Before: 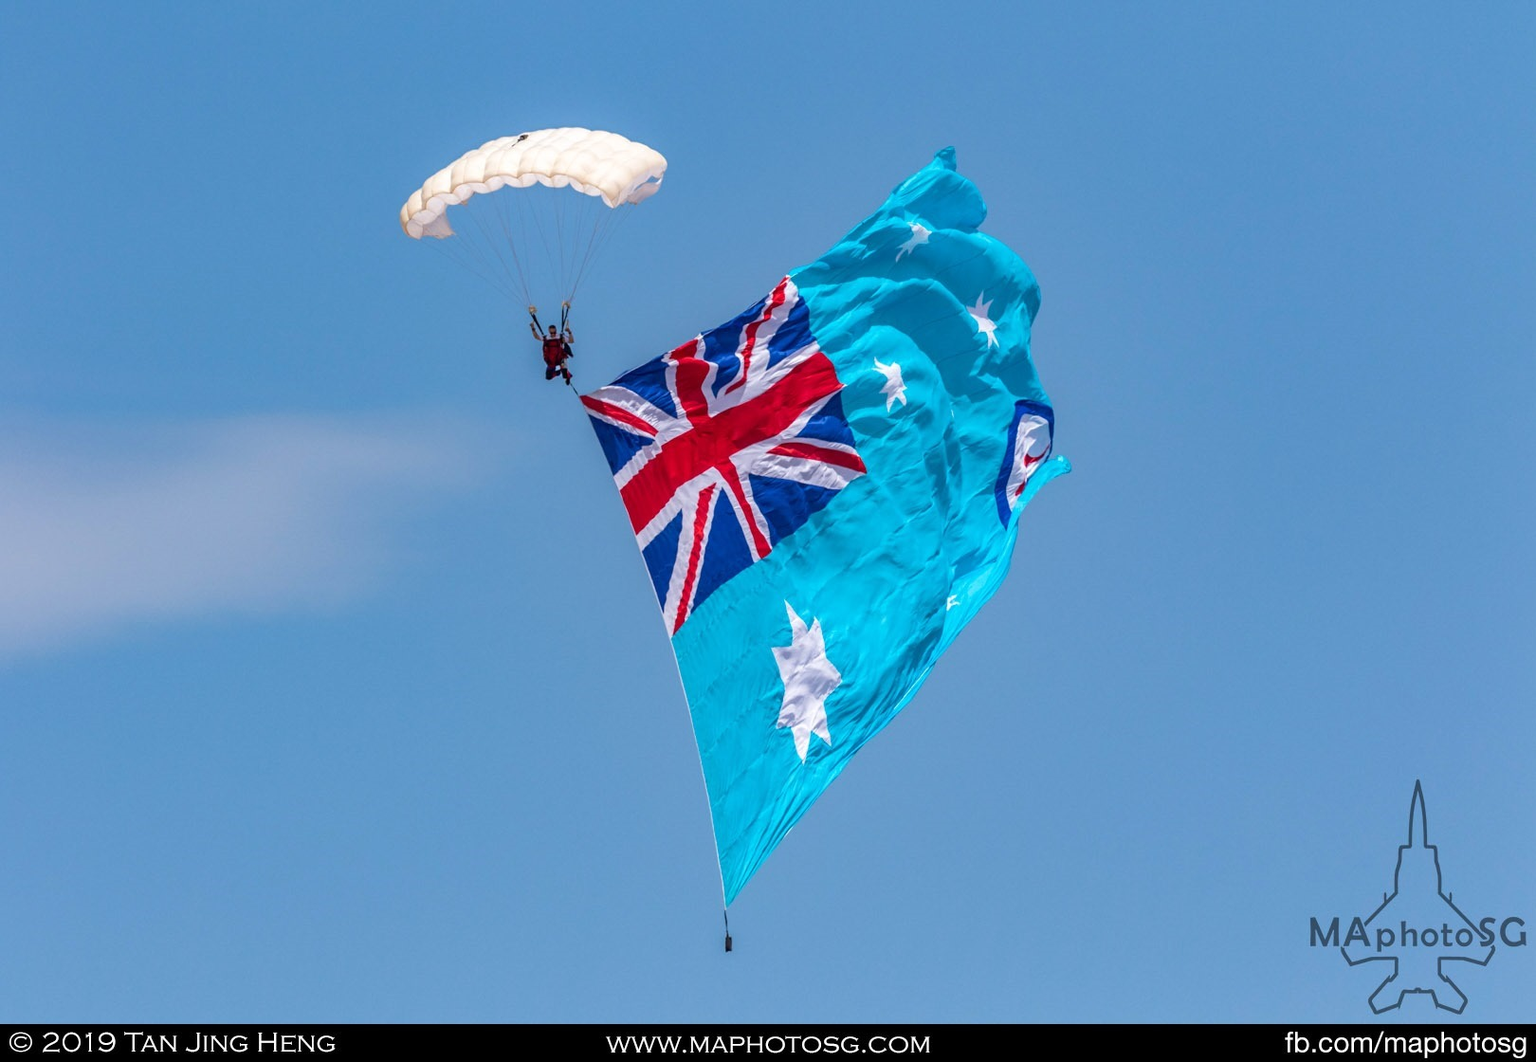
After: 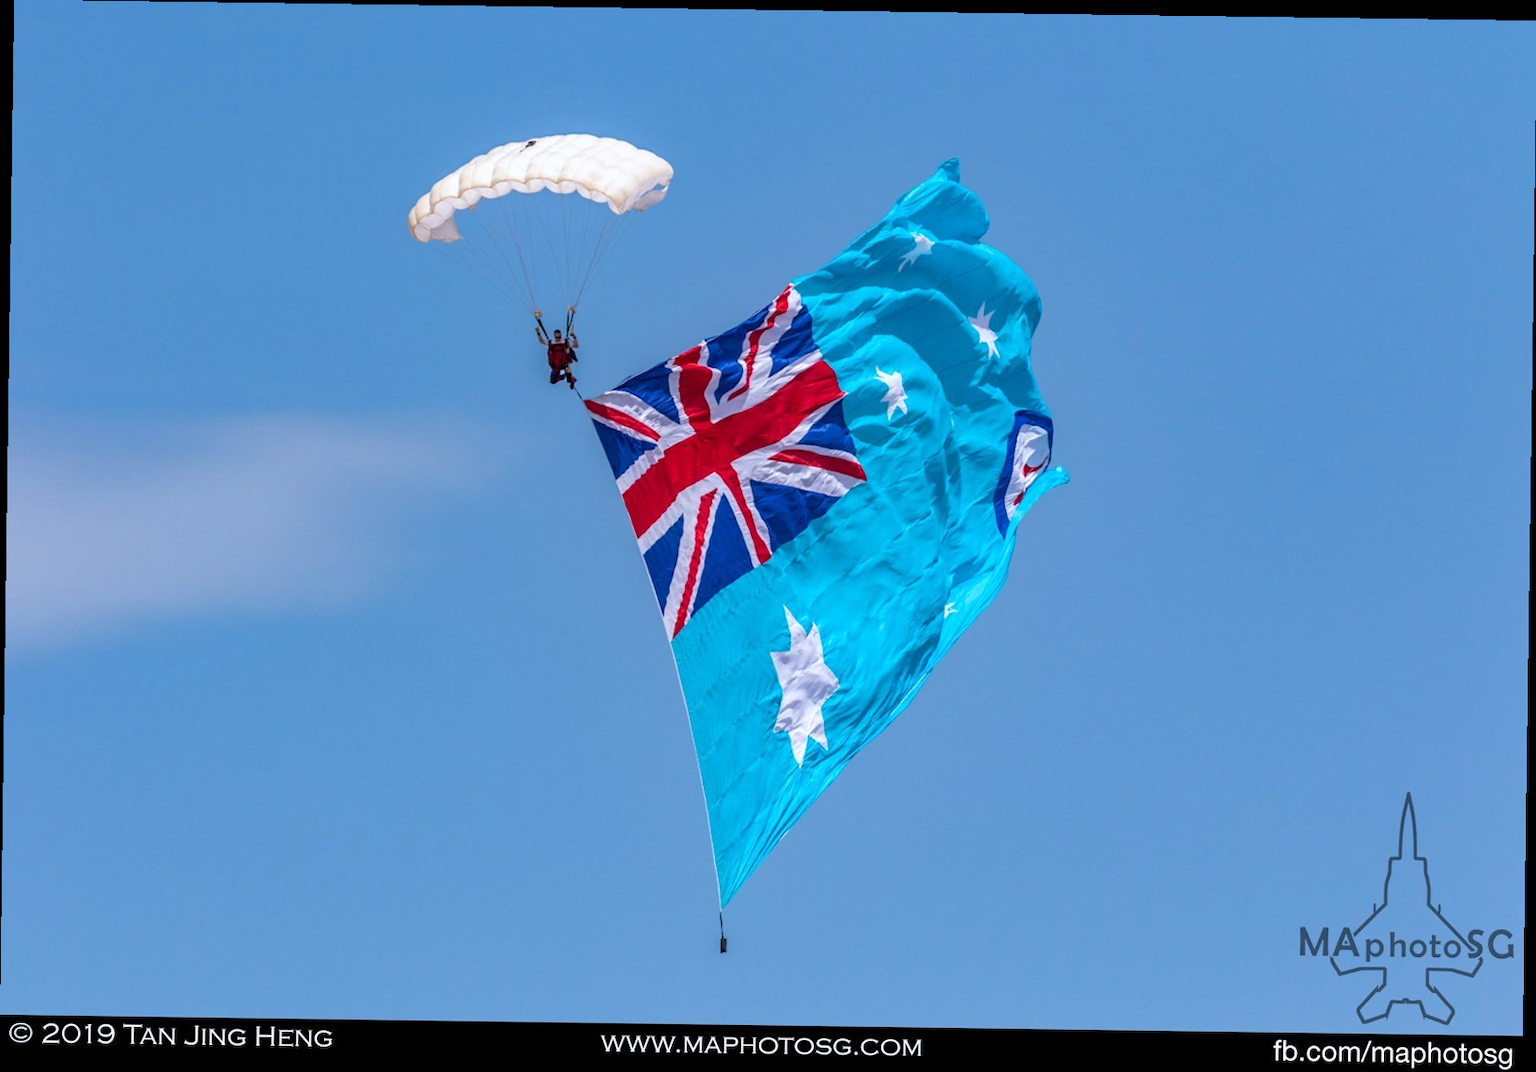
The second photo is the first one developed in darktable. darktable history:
white balance: red 0.974, blue 1.044
rotate and perspective: rotation 0.8°, automatic cropping off
